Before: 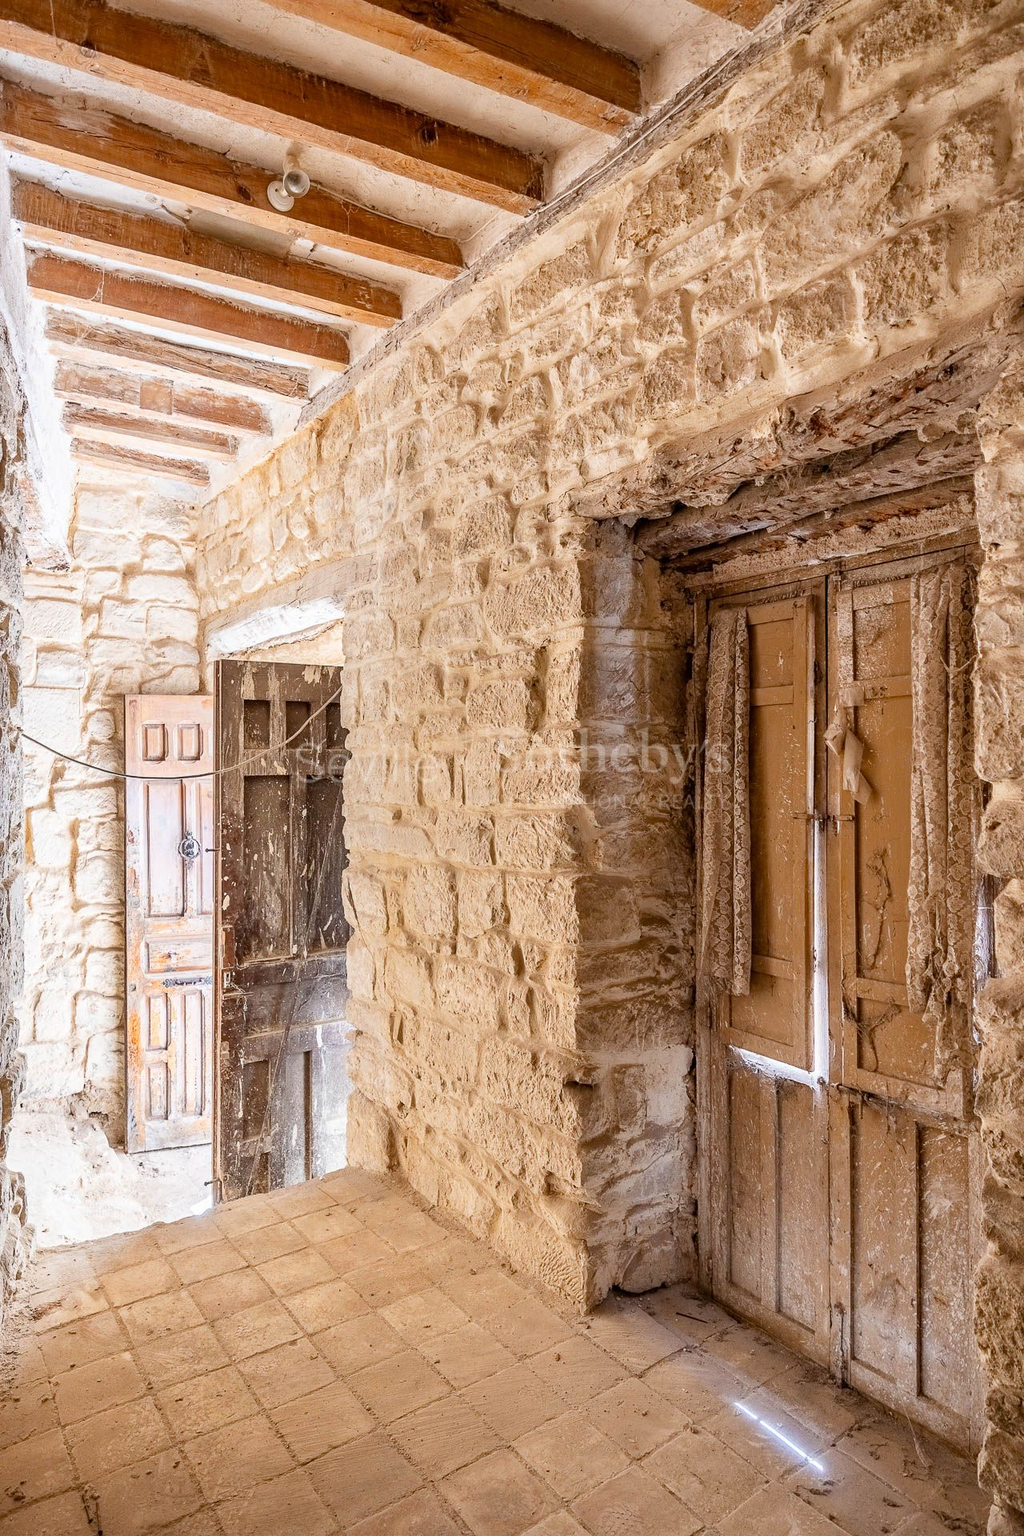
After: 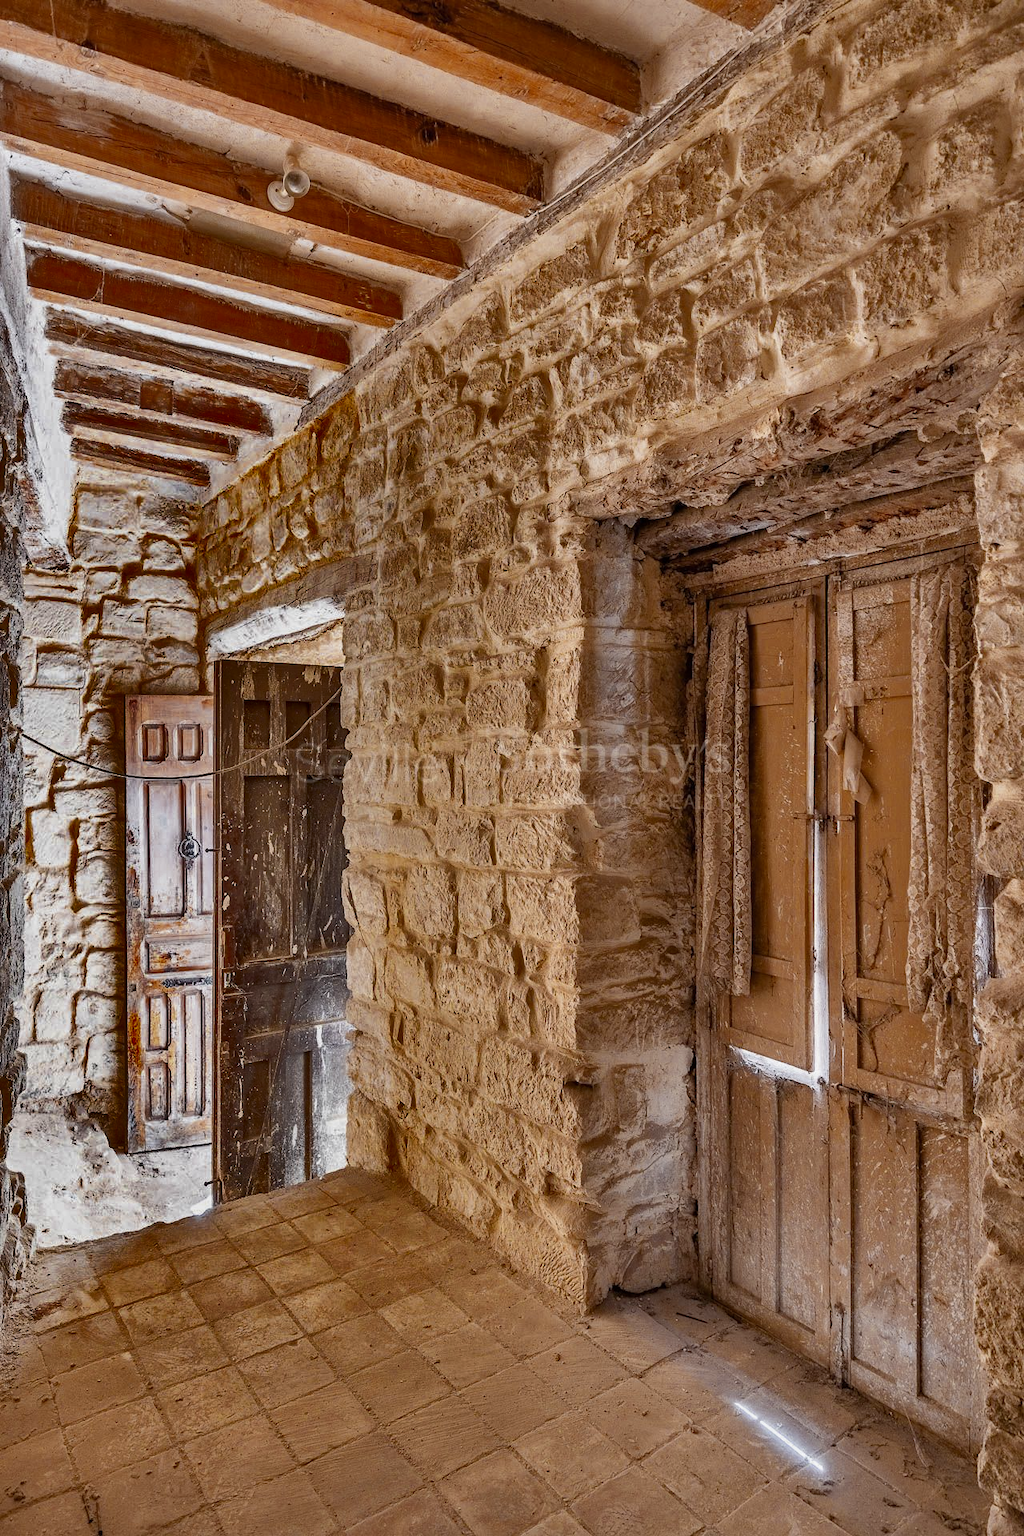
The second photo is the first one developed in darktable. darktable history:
color zones: curves: ch0 [(0.035, 0.242) (0.25, 0.5) (0.384, 0.214) (0.488, 0.255) (0.75, 0.5)]; ch1 [(0.063, 0.379) (0.25, 0.5) (0.354, 0.201) (0.489, 0.085) (0.729, 0.271)]; ch2 [(0.25, 0.5) (0.38, 0.517) (0.442, 0.51) (0.735, 0.456)]
shadows and highlights: radius 123.98, shadows 100, white point adjustment -3, highlights -100, highlights color adjustment 89.84%, soften with gaussian
